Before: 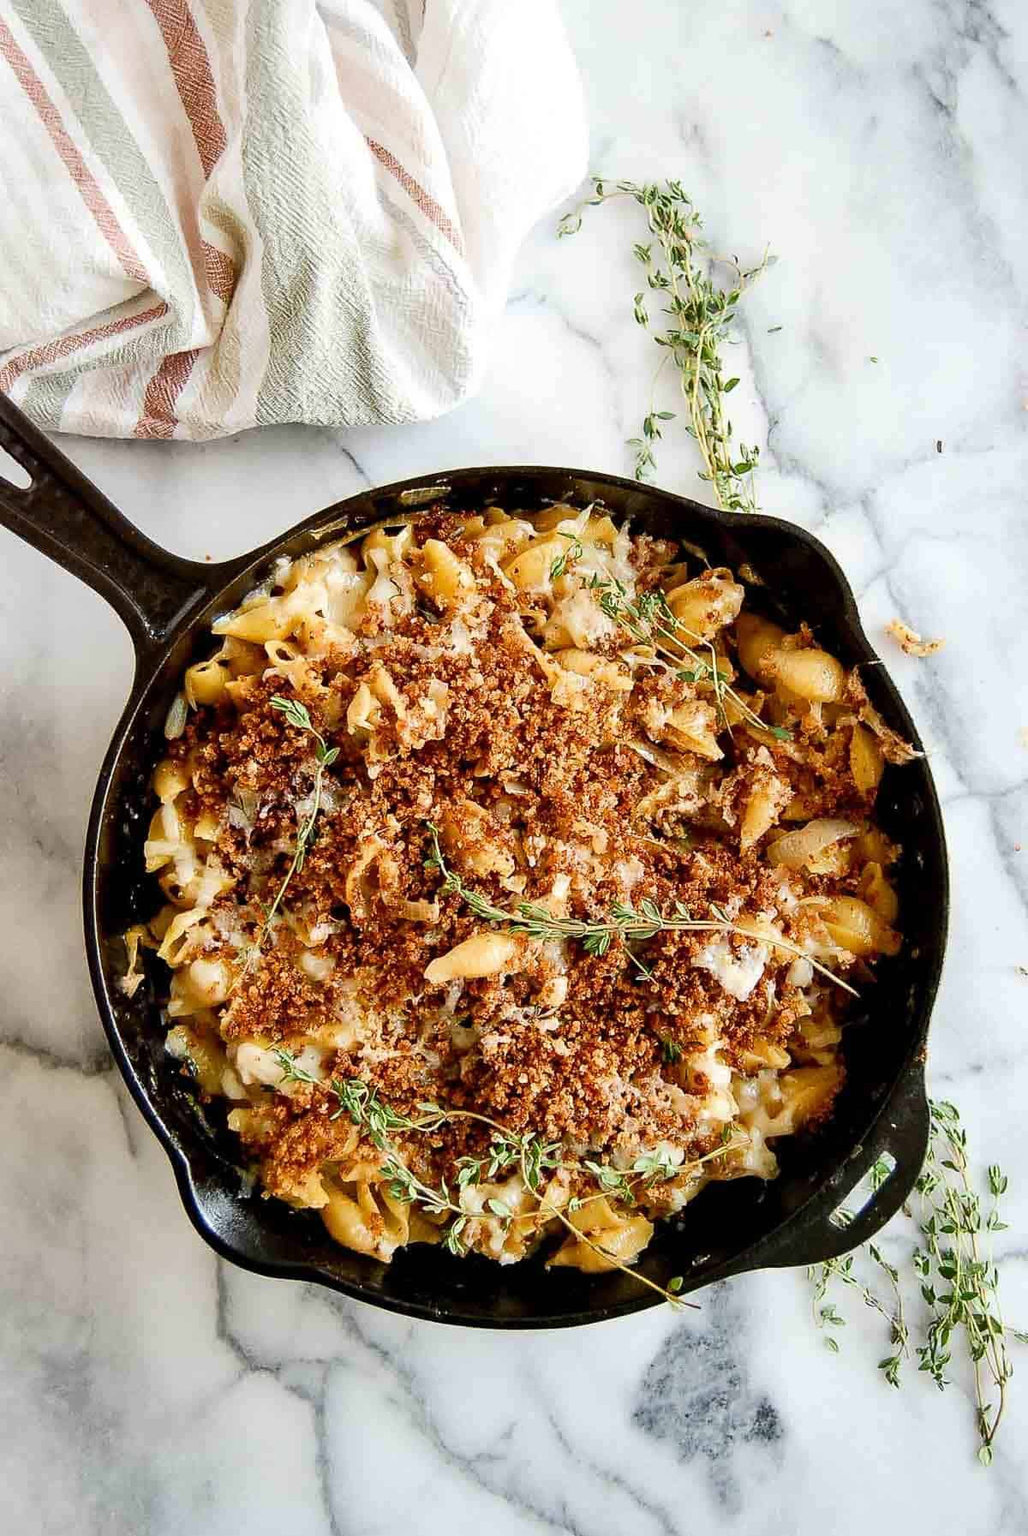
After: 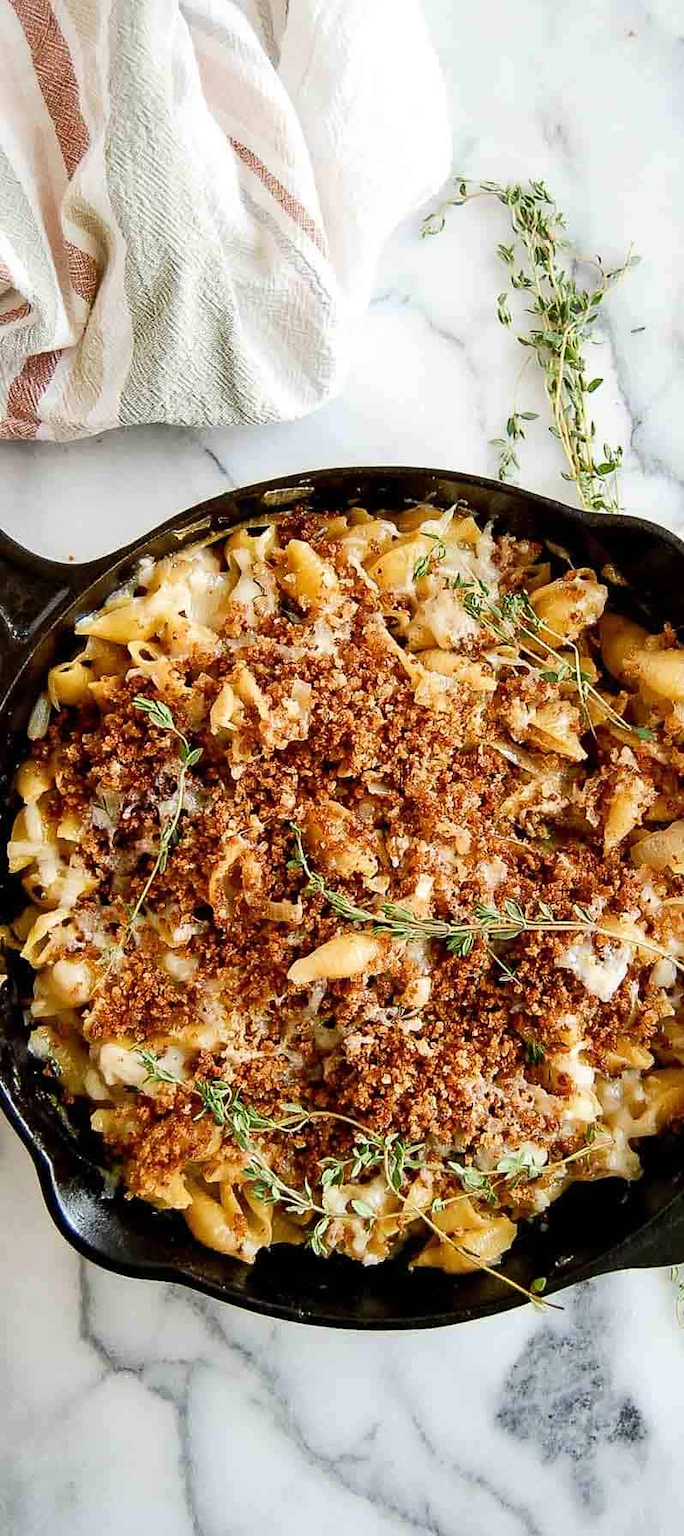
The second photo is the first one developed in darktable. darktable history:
crop and rotate: left 13.344%, right 20.011%
